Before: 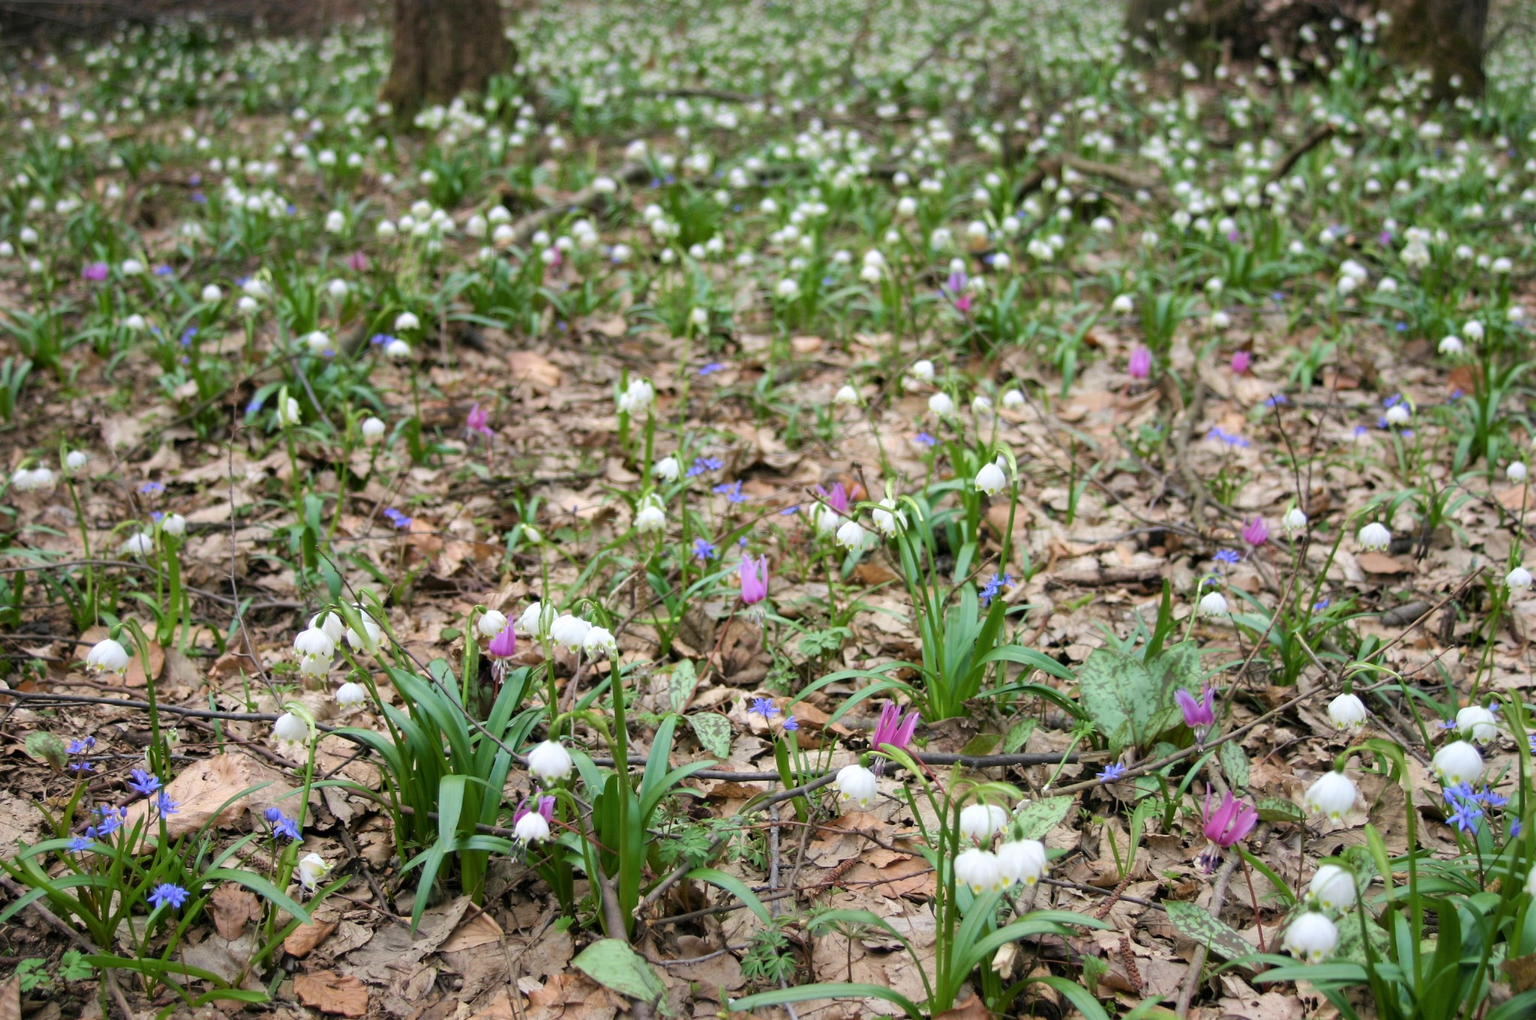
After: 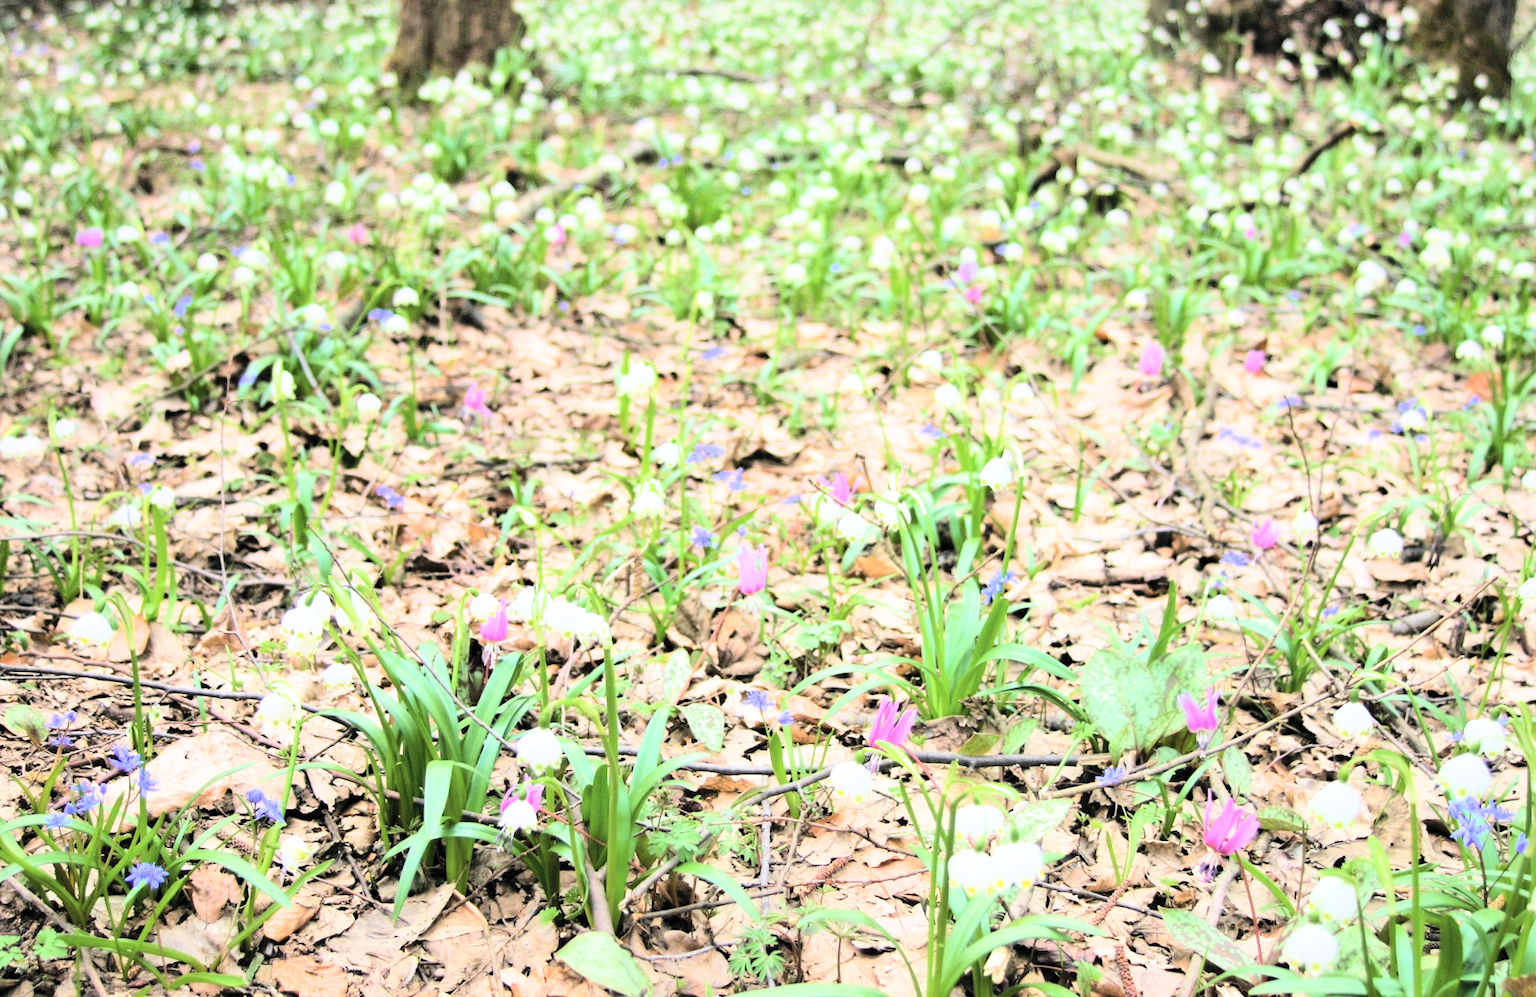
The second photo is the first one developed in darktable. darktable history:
exposure: black level correction 0, exposure 1.2 EV, compensate exposure bias true, compensate highlight preservation false
tone equalizer: -8 EV -0.75 EV, -7 EV -0.7 EV, -6 EV -0.6 EV, -5 EV -0.4 EV, -3 EV 0.4 EV, -2 EV 0.6 EV, -1 EV 0.7 EV, +0 EV 0.75 EV, edges refinement/feathering 500, mask exposure compensation -1.57 EV, preserve details no
filmic rgb: black relative exposure -7.65 EV, white relative exposure 4.56 EV, hardness 3.61, color science v6 (2022)
rotate and perspective: rotation 1.57°, crop left 0.018, crop right 0.982, crop top 0.039, crop bottom 0.961
contrast brightness saturation: contrast 0.14, brightness 0.21
